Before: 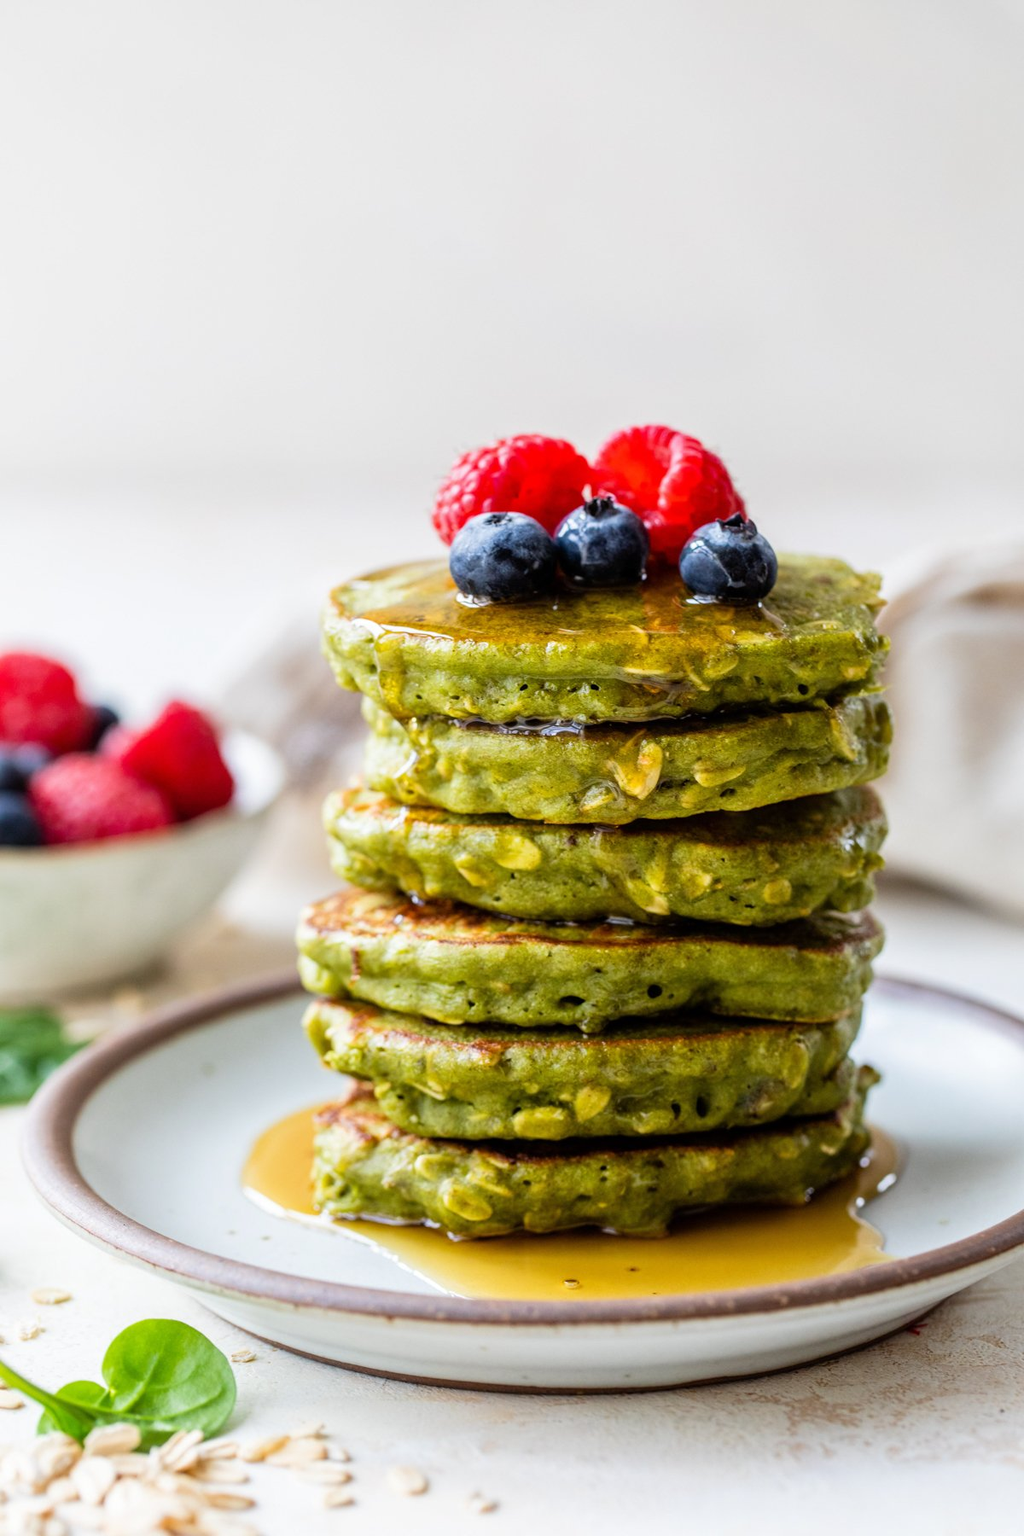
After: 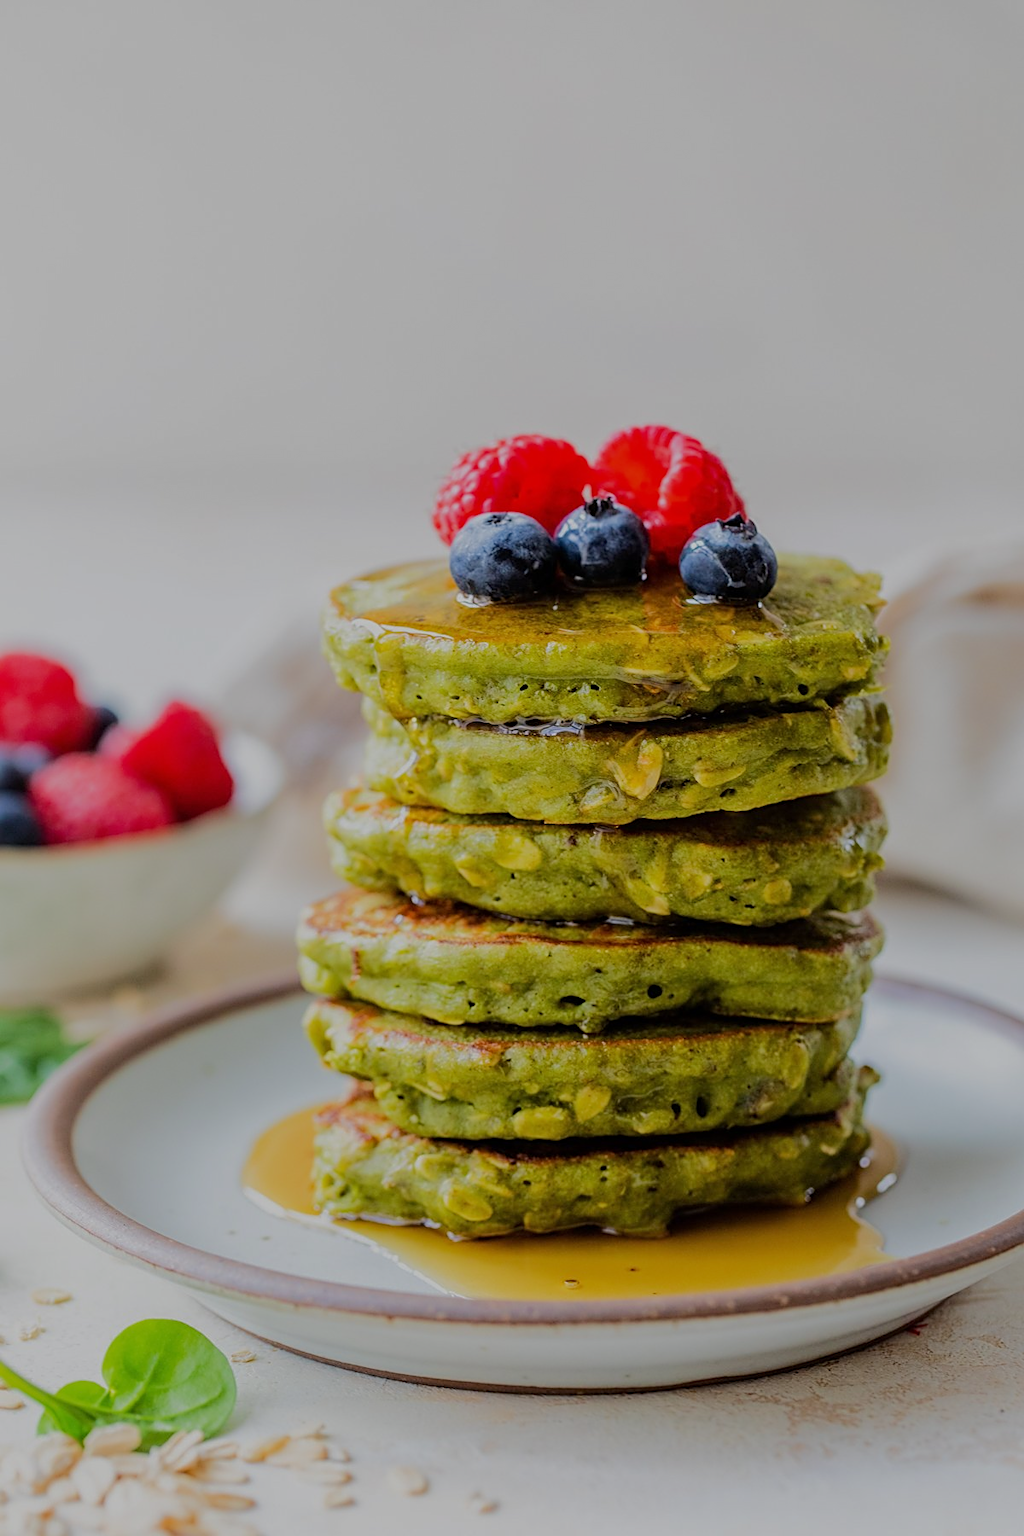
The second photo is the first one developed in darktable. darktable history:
sharpen: on, module defaults
tone equalizer: -8 EV -0.019 EV, -7 EV 0.031 EV, -6 EV -0.007 EV, -5 EV 0.004 EV, -4 EV -0.029 EV, -3 EV -0.236 EV, -2 EV -0.679 EV, -1 EV -1.01 EV, +0 EV -0.961 EV, edges refinement/feathering 500, mask exposure compensation -1.57 EV, preserve details no
